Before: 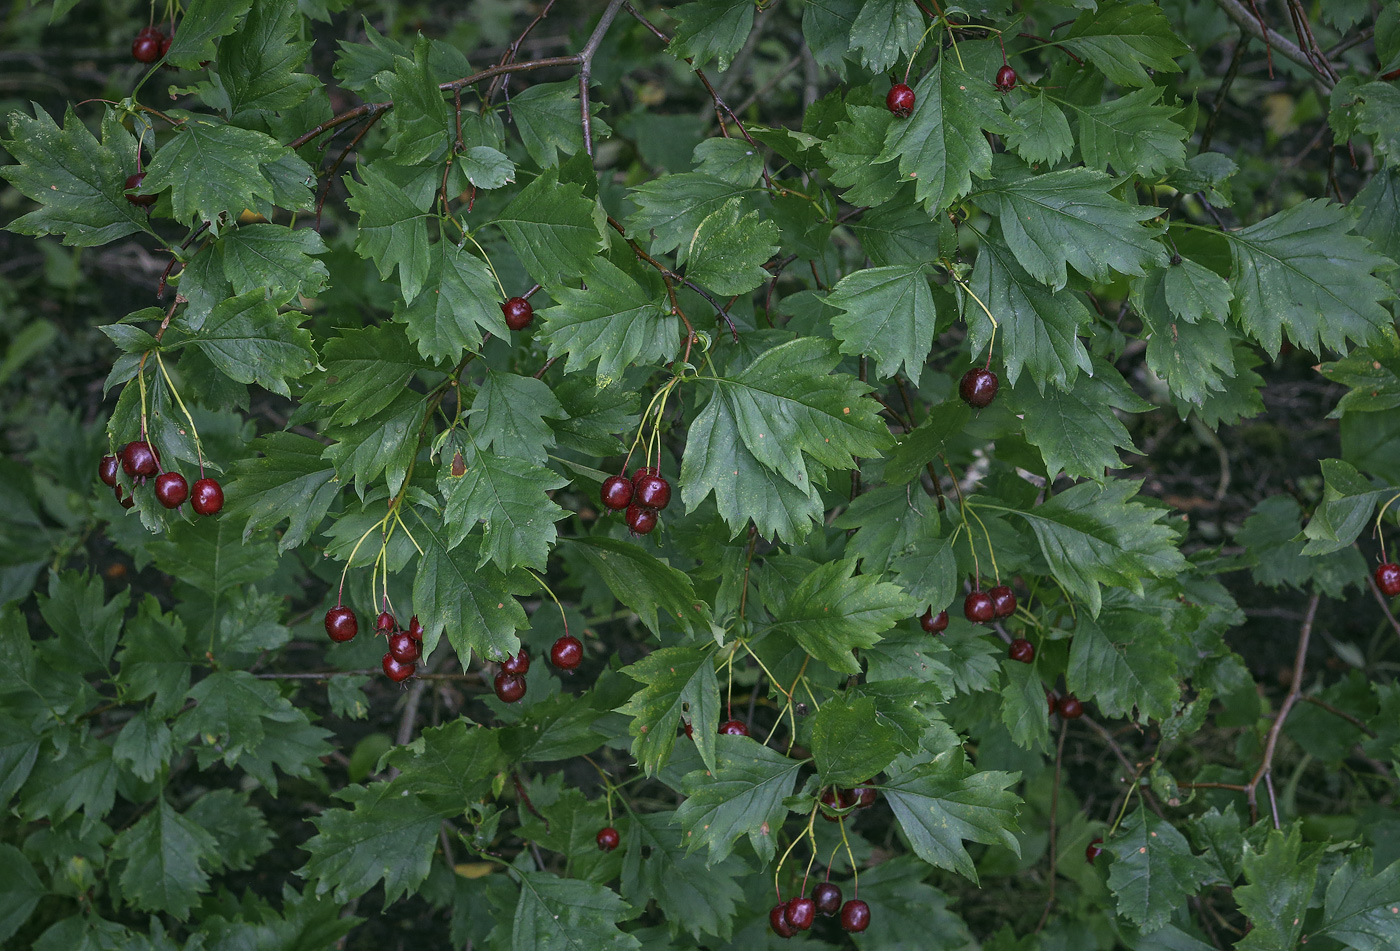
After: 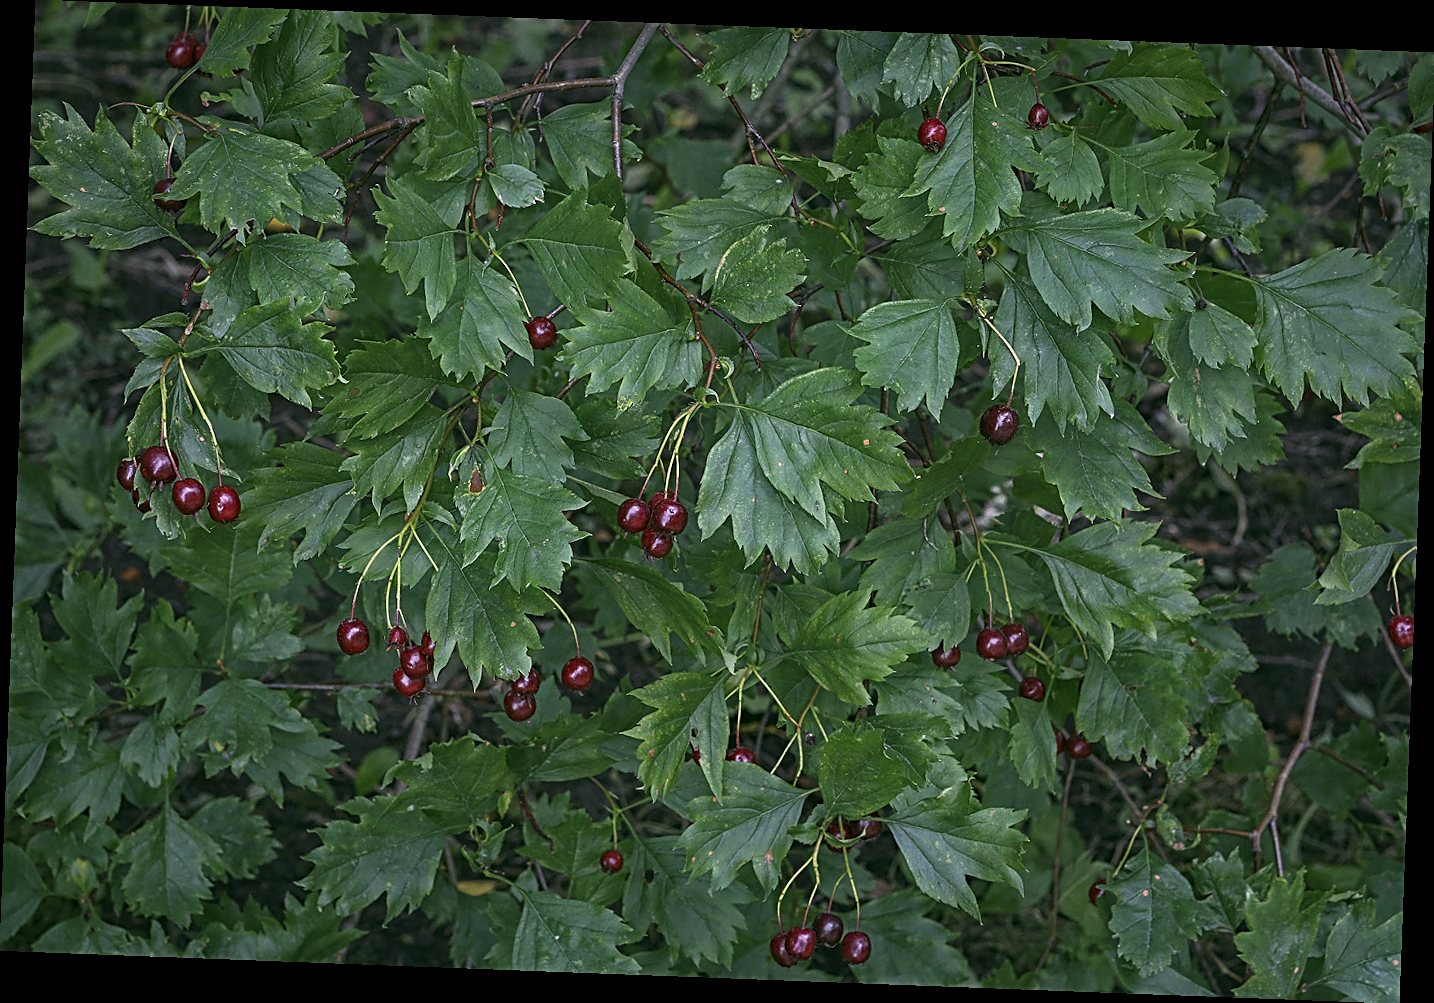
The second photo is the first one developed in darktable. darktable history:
rotate and perspective: rotation 2.17°, automatic cropping off
sharpen: radius 2.543, amount 0.636
